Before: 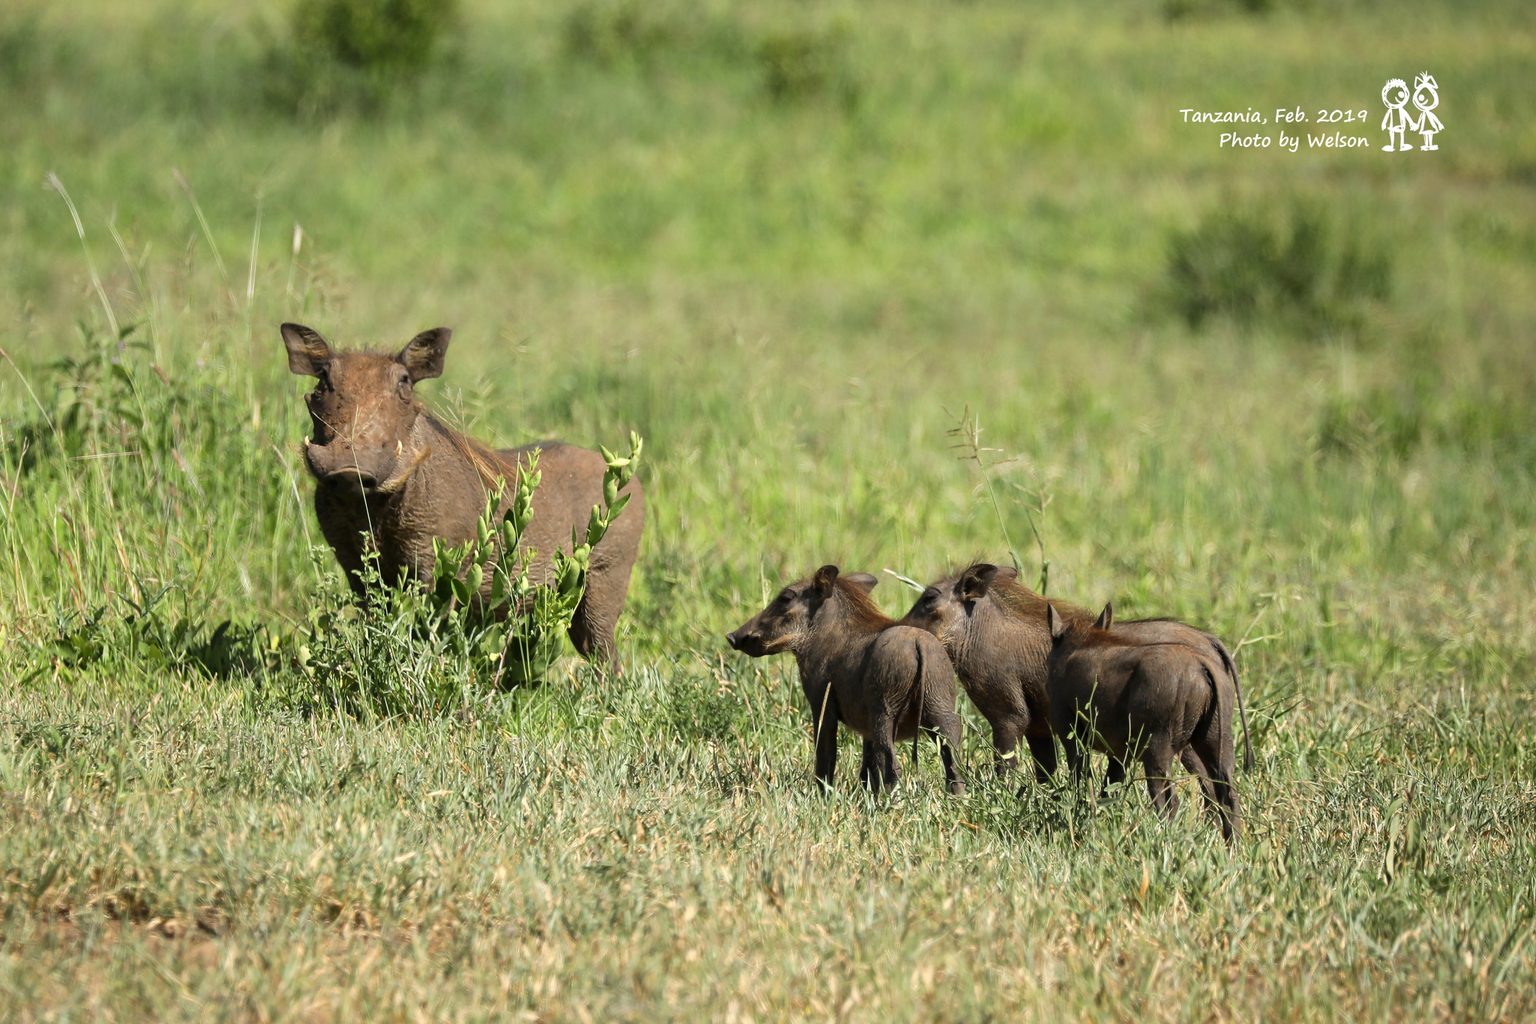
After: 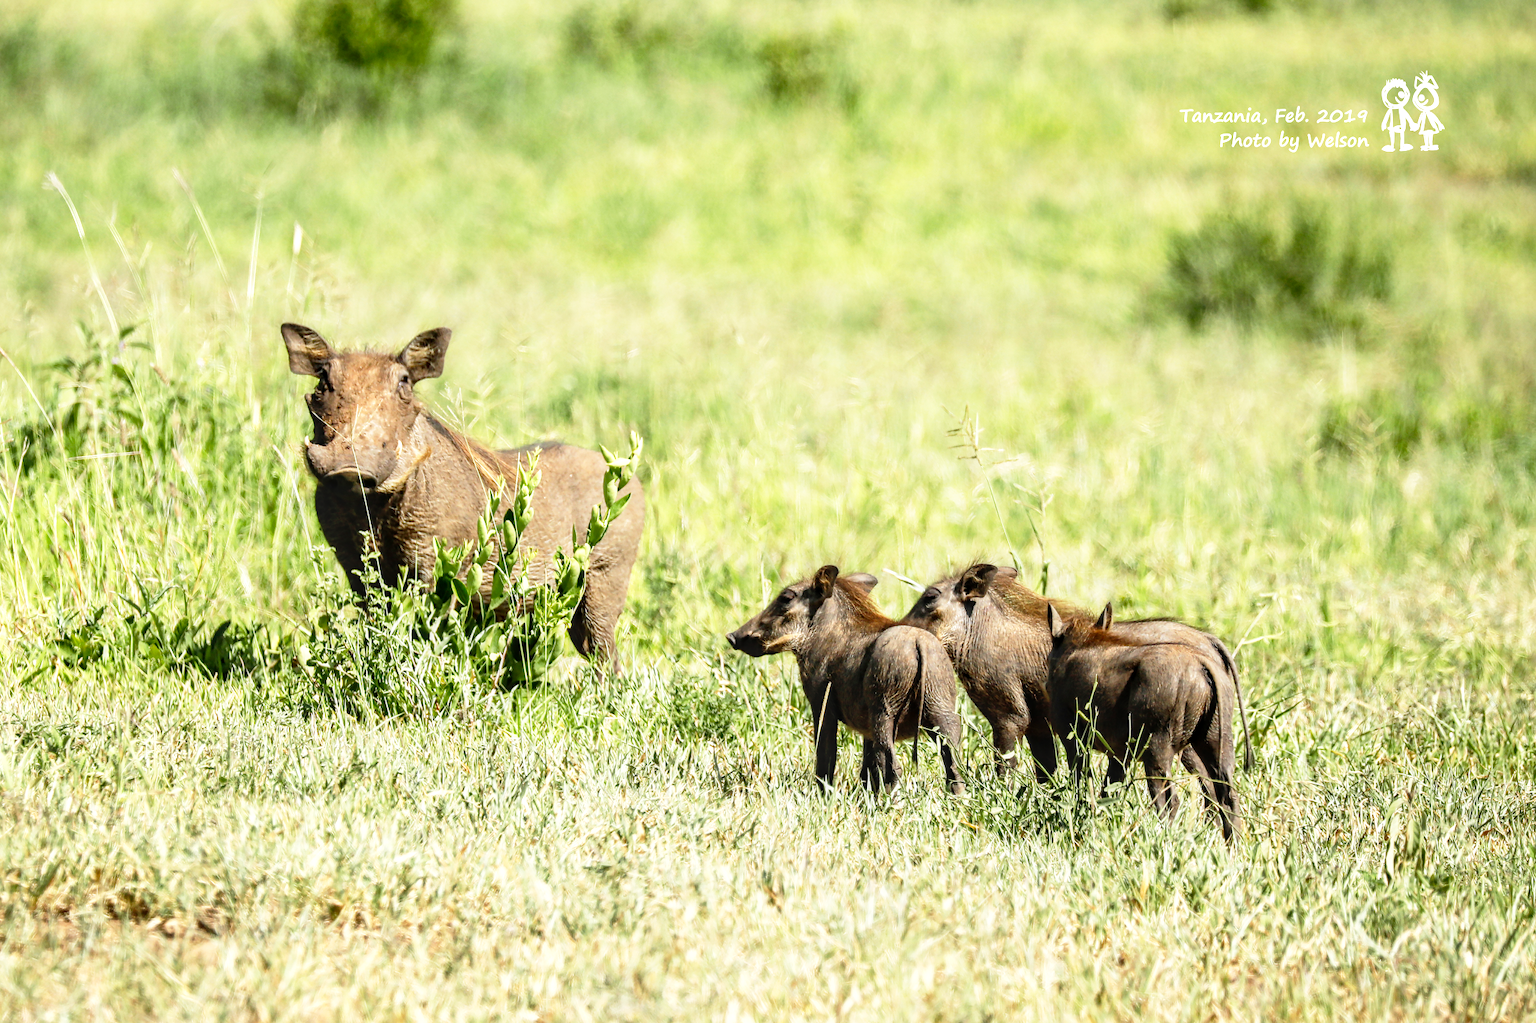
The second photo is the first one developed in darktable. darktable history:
local contrast: detail 130%
base curve: curves: ch0 [(0, 0) (0.012, 0.01) (0.073, 0.168) (0.31, 0.711) (0.645, 0.957) (1, 1)], preserve colors none
